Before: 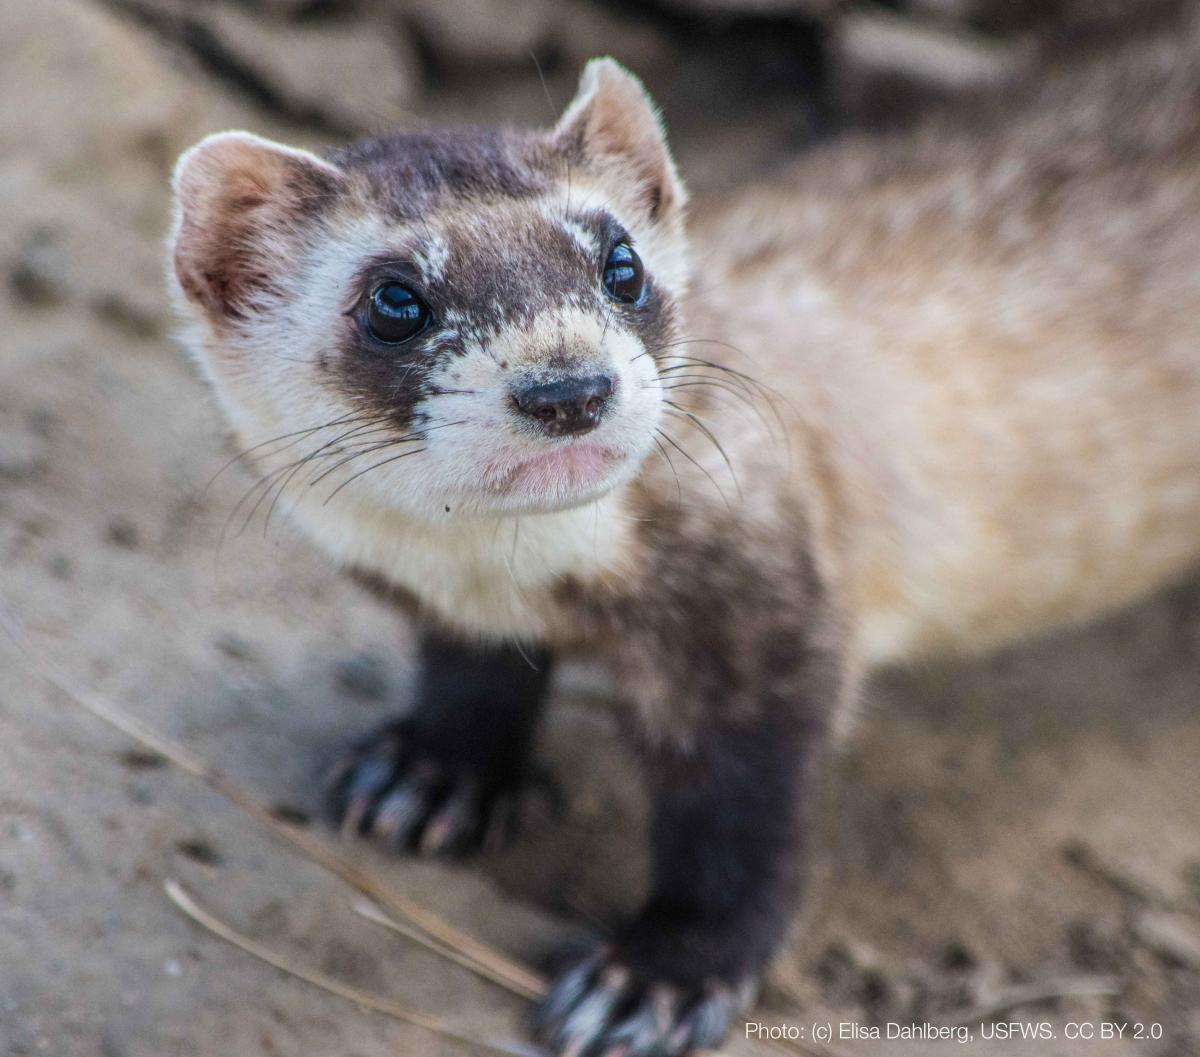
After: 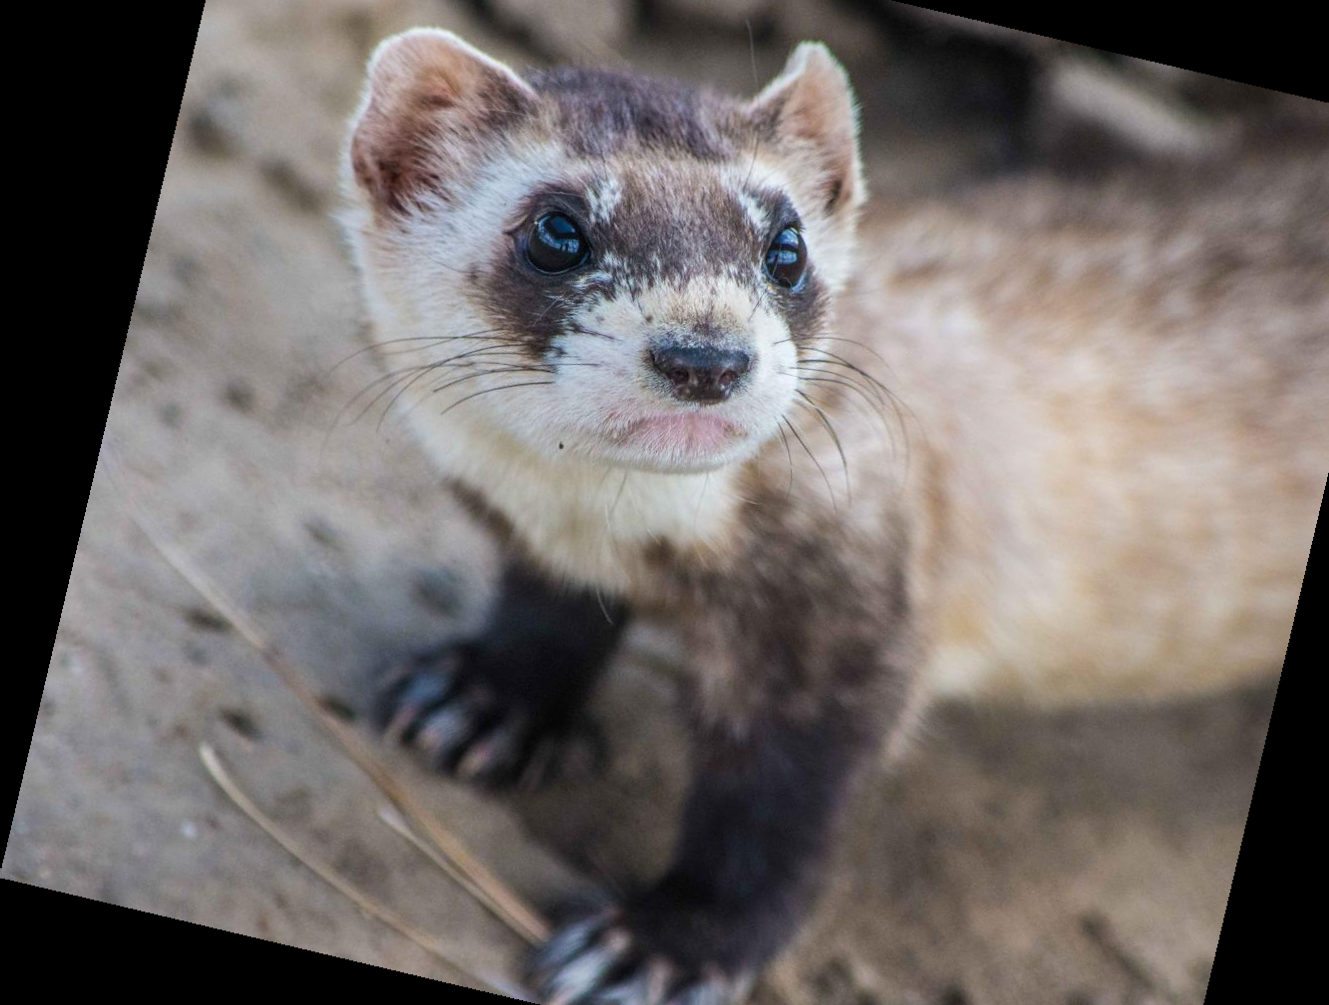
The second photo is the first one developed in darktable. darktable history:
crop and rotate: angle 0.03°, top 11.643%, right 5.651%, bottom 11.189%
rotate and perspective: rotation 13.27°, automatic cropping off
